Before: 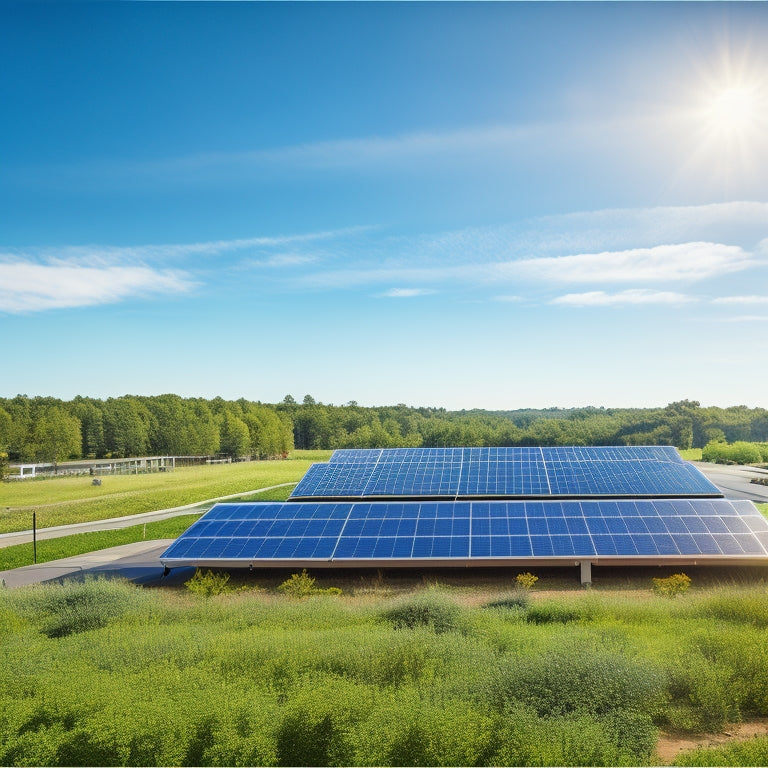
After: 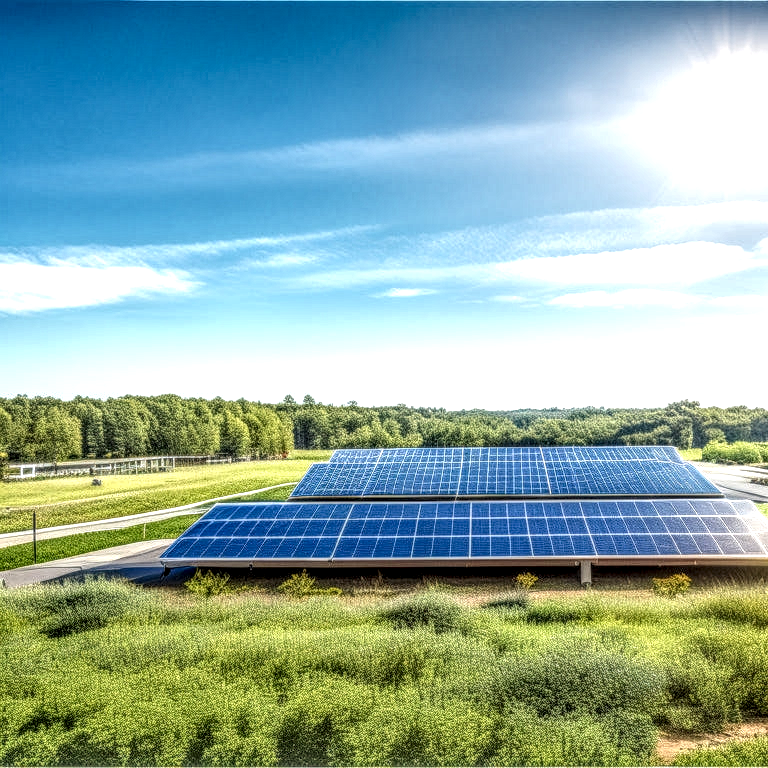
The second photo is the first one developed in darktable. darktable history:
exposure: exposure 0.151 EV, compensate highlight preservation false
local contrast: highlights 4%, shadows 3%, detail 298%, midtone range 0.301
shadows and highlights: shadows -12.44, white point adjustment 3.99, highlights 27.74
